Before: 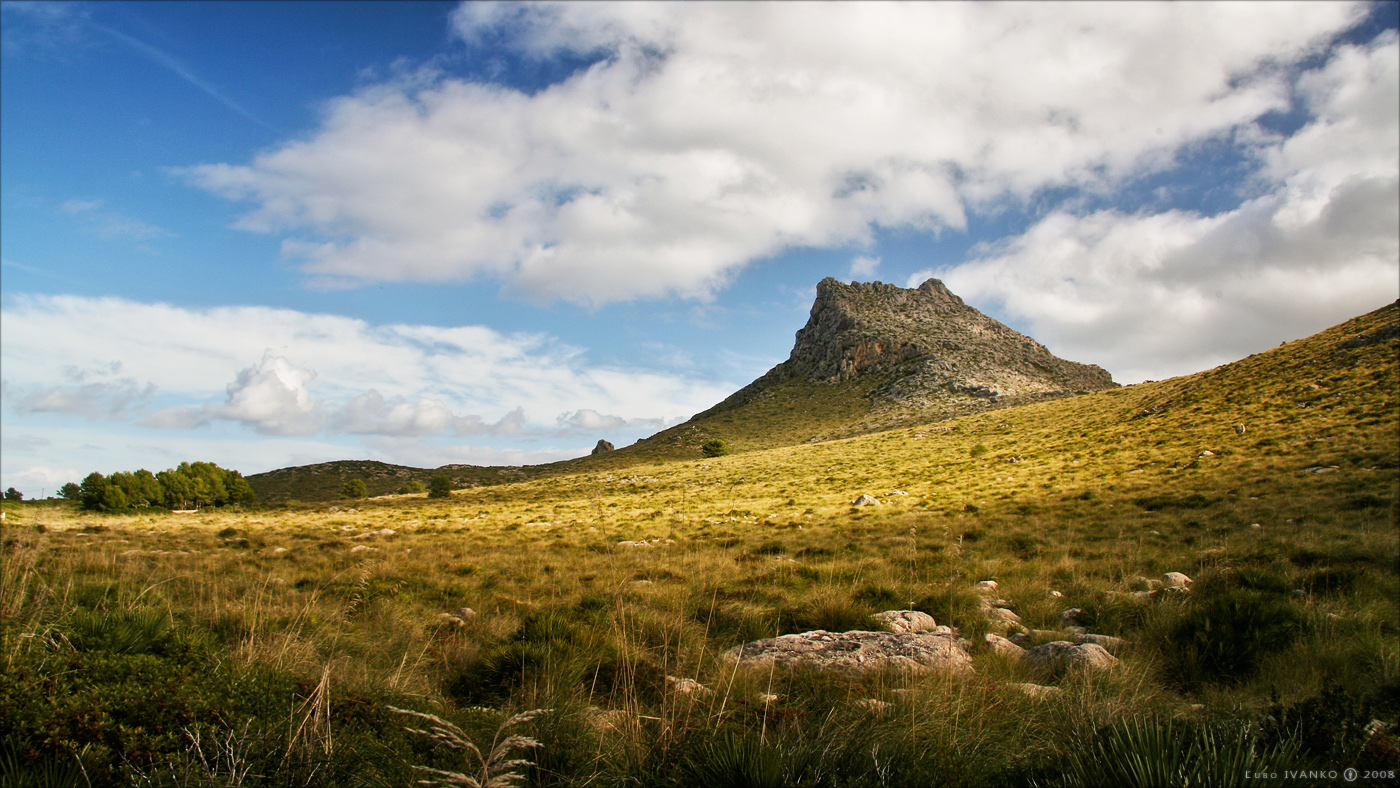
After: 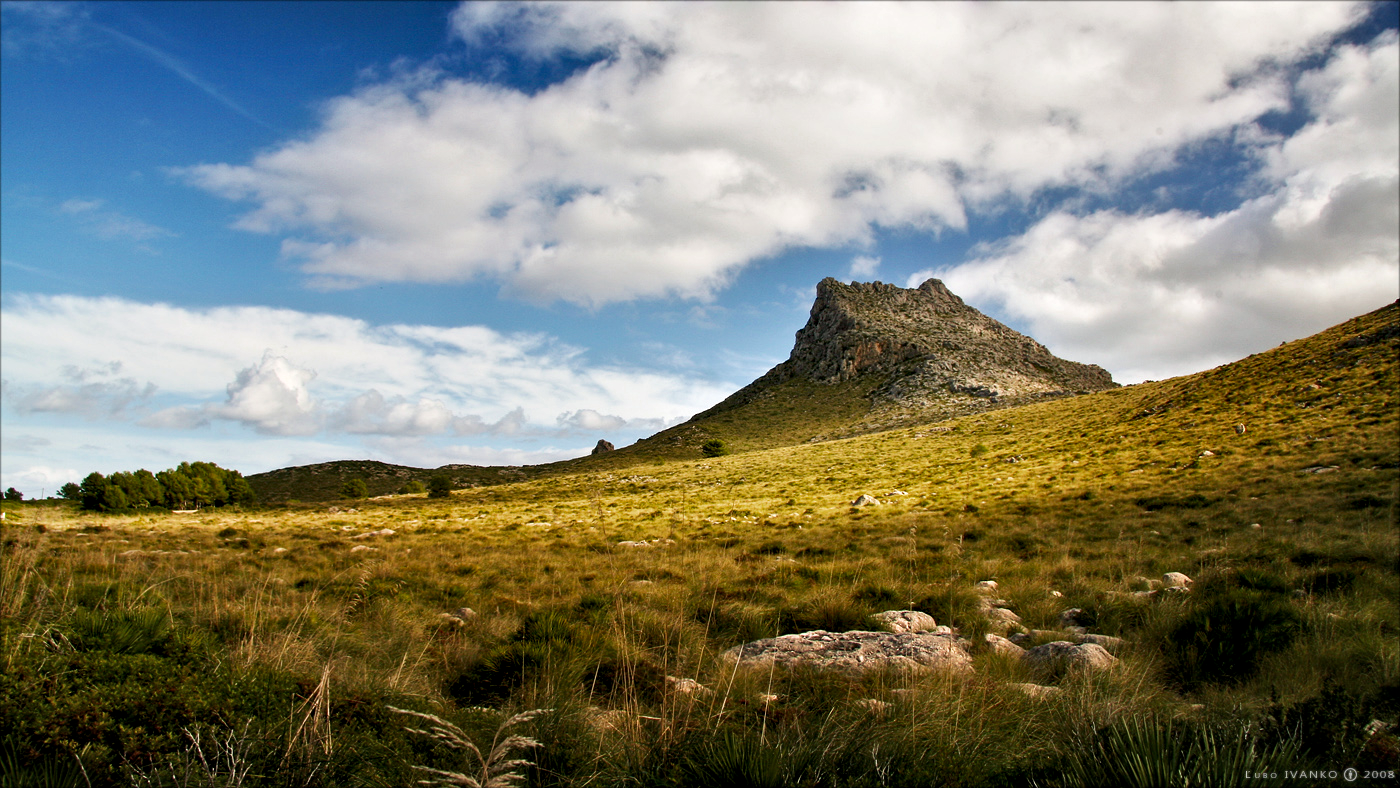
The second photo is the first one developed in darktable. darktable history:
color zones: curves: ch0 [(0, 0.444) (0.143, 0.442) (0.286, 0.441) (0.429, 0.441) (0.571, 0.441) (0.714, 0.441) (0.857, 0.442) (1, 0.444)]
contrast equalizer: y [[0.6 ×6], [0.55 ×6], [0 ×6], [0 ×6], [0 ×6]], mix 0.549
